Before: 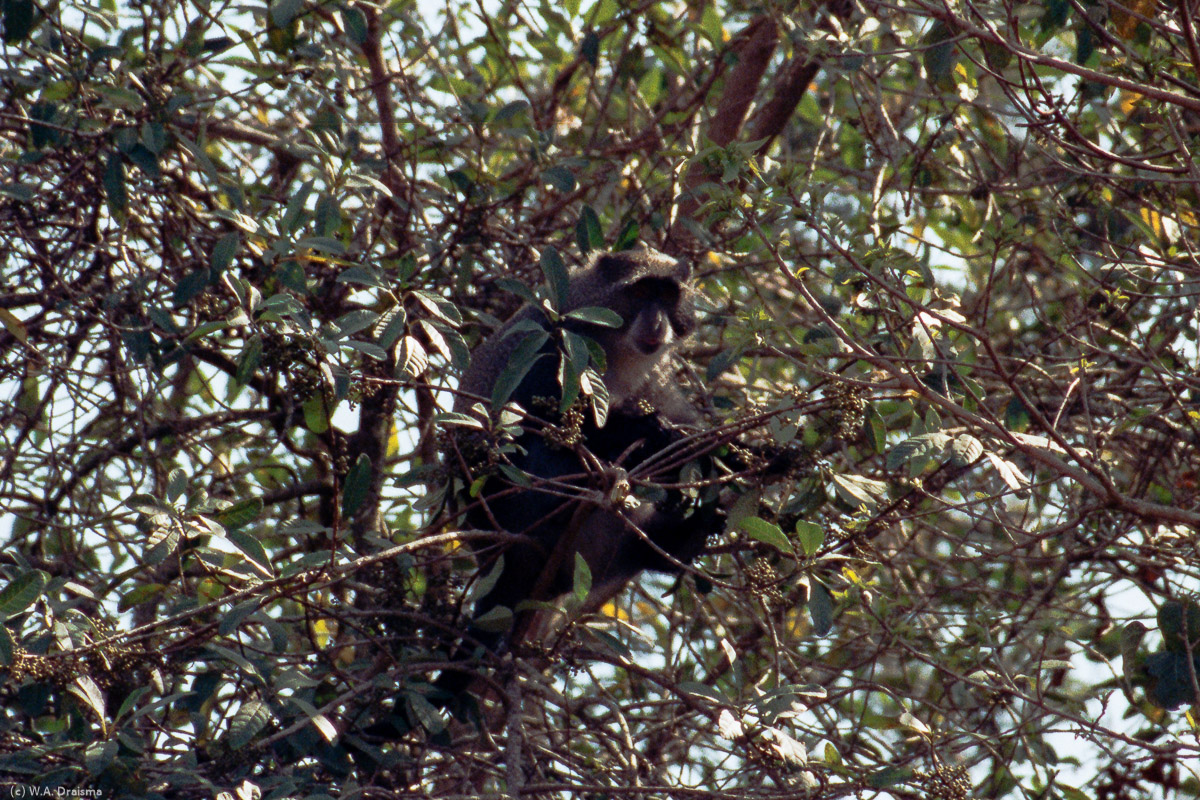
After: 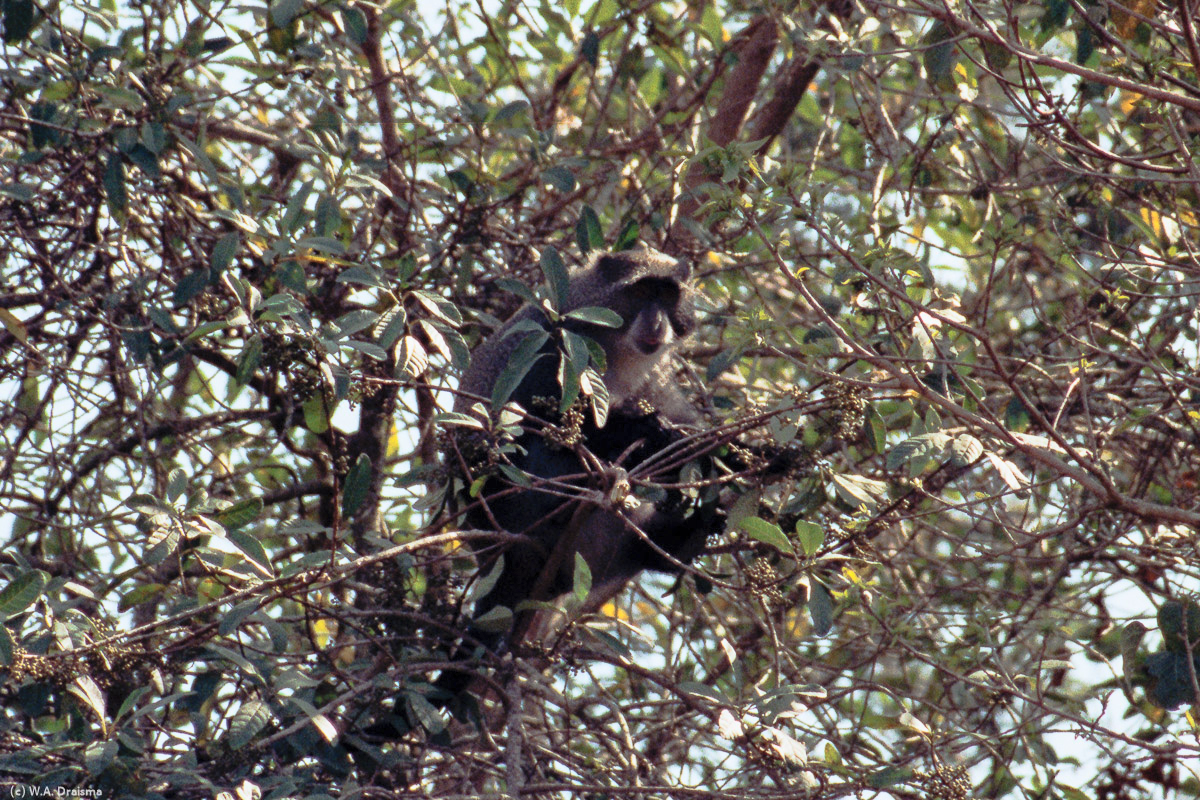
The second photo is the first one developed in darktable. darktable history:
shadows and highlights: shadows 43.71, white point adjustment -1.46, soften with gaussian
contrast brightness saturation: contrast 0.14, brightness 0.21
